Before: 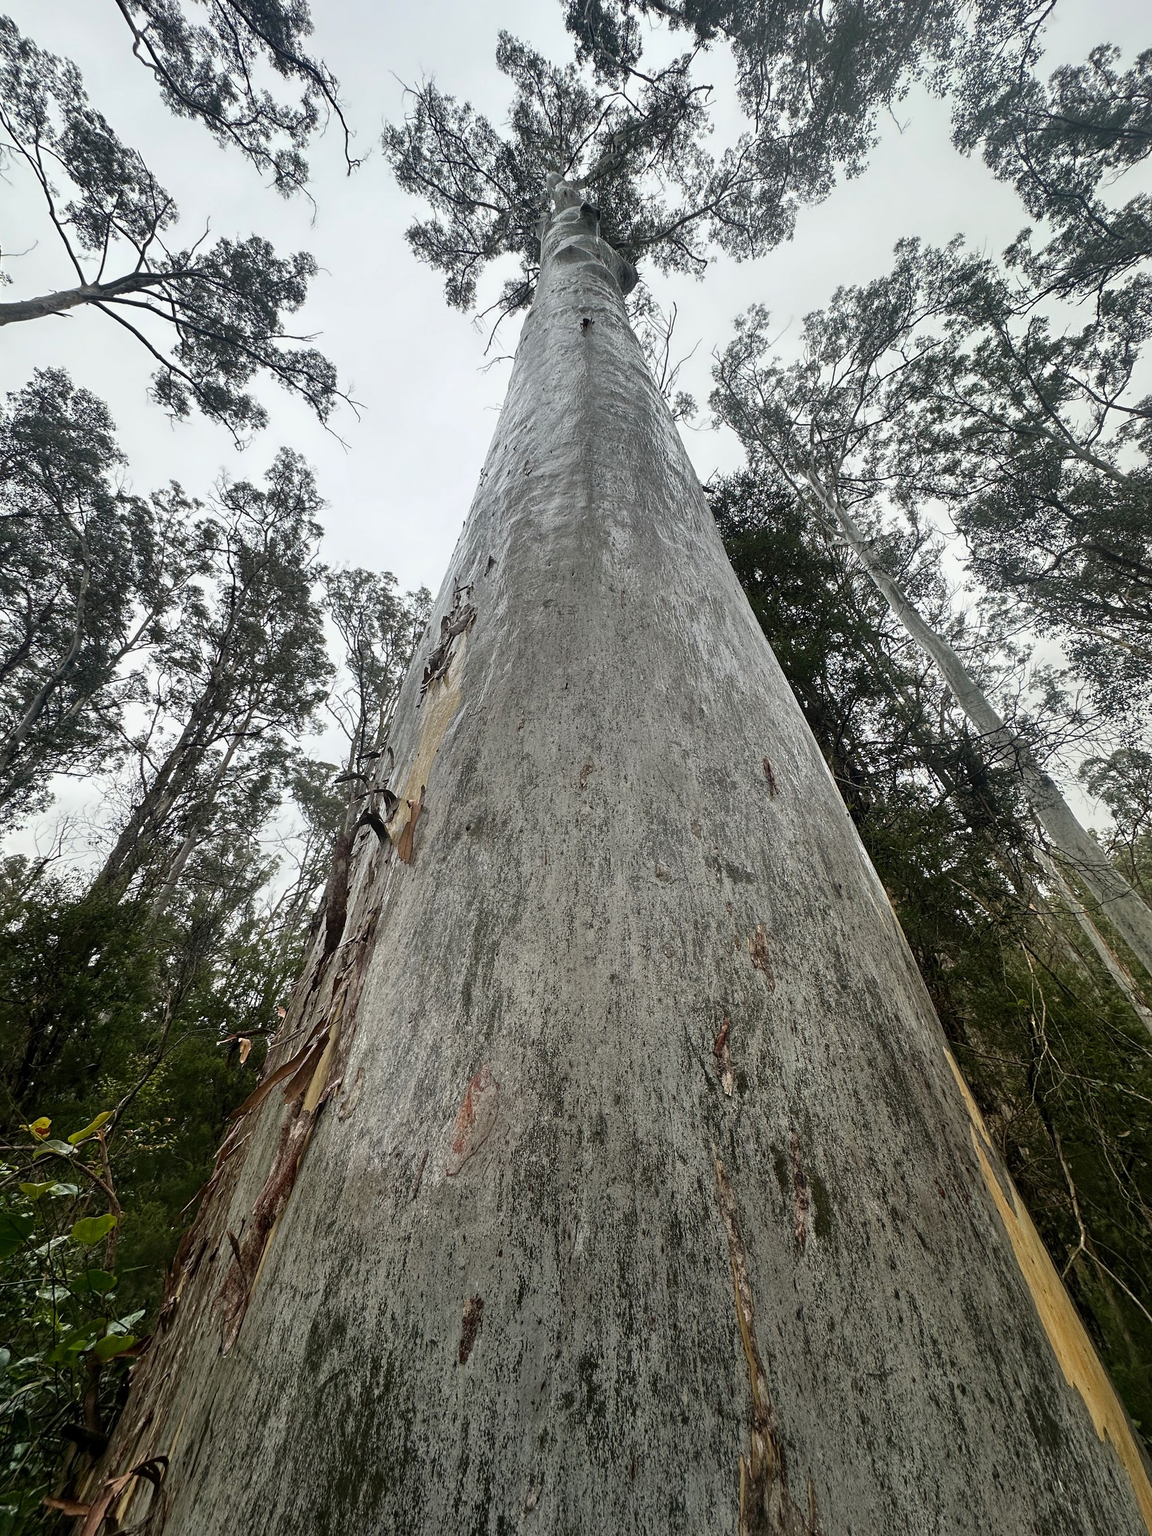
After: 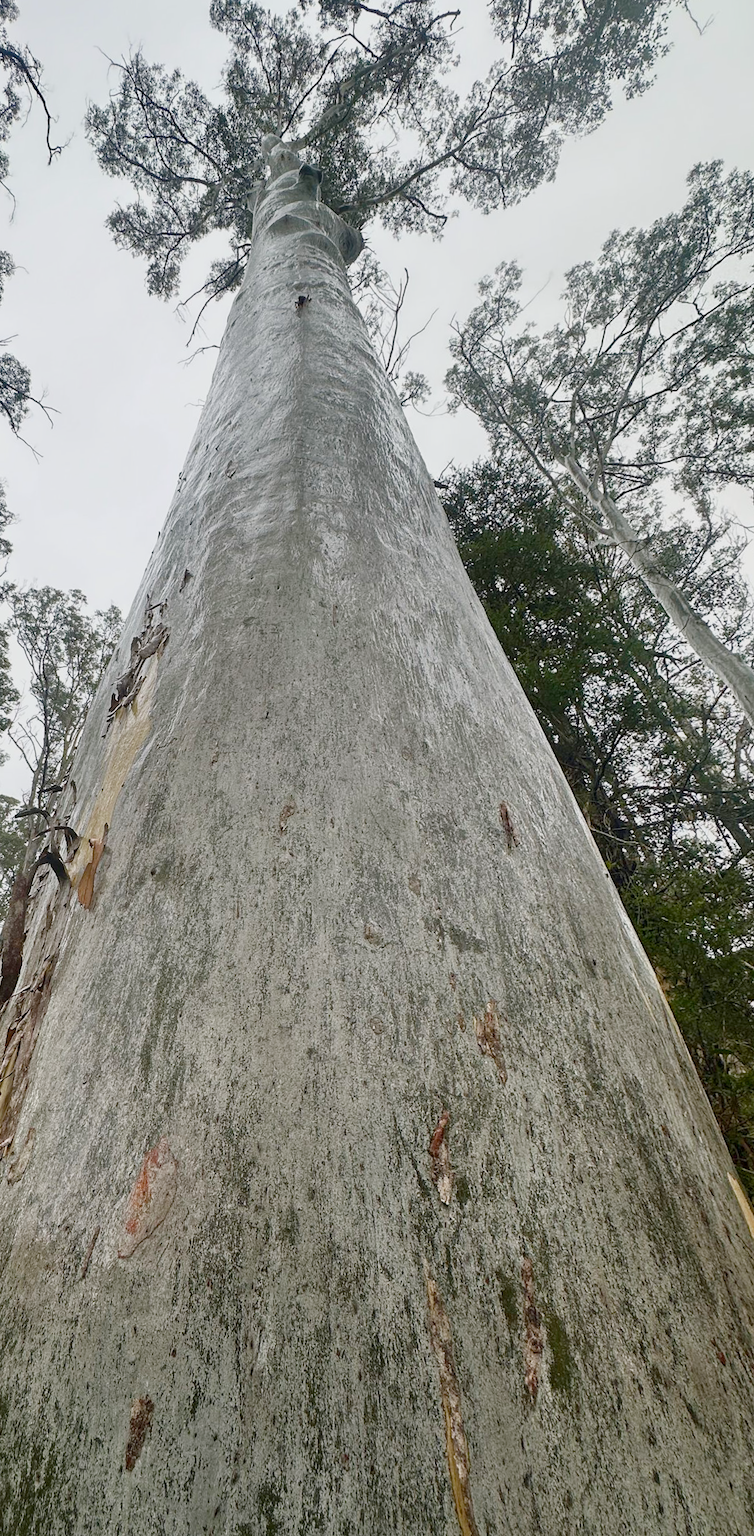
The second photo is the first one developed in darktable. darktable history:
crop: left 21.674%, right 22.086%
base curve: curves: ch0 [(0, 0) (0.666, 0.806) (1, 1)]
color balance rgb: shadows lift › chroma 1%, shadows lift › hue 113°, highlights gain › chroma 0.2%, highlights gain › hue 333°, perceptual saturation grading › global saturation 20%, perceptual saturation grading › highlights -50%, perceptual saturation grading › shadows 25%, contrast -20%
rotate and perspective: rotation 1.69°, lens shift (vertical) -0.023, lens shift (horizontal) -0.291, crop left 0.025, crop right 0.988, crop top 0.092, crop bottom 0.842
